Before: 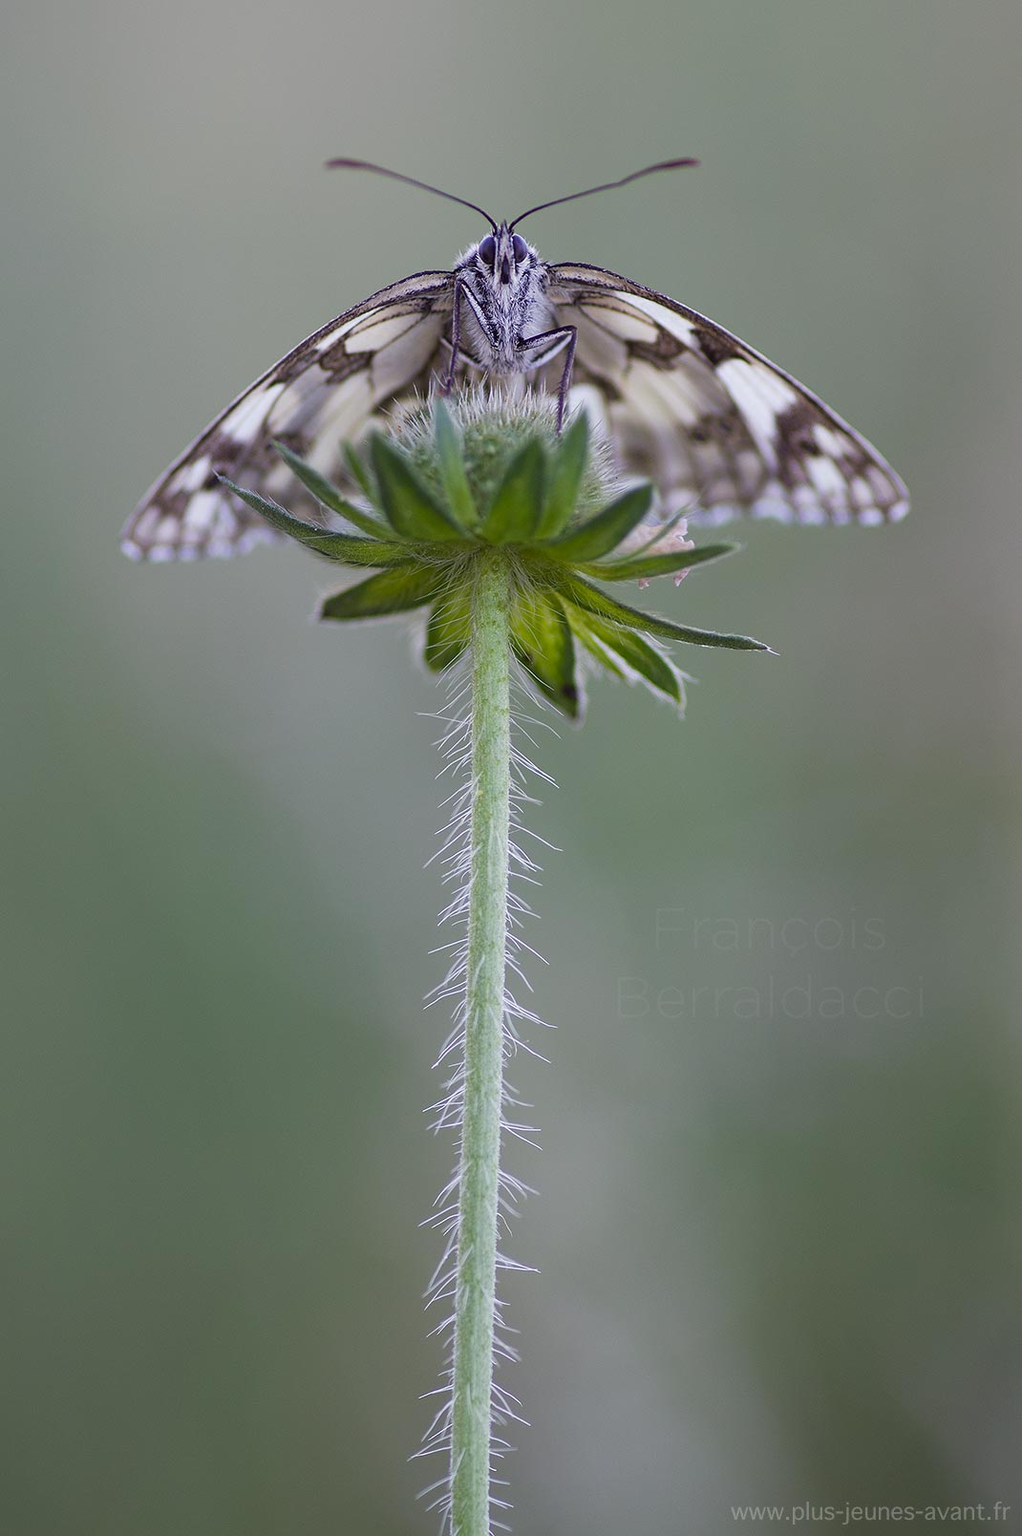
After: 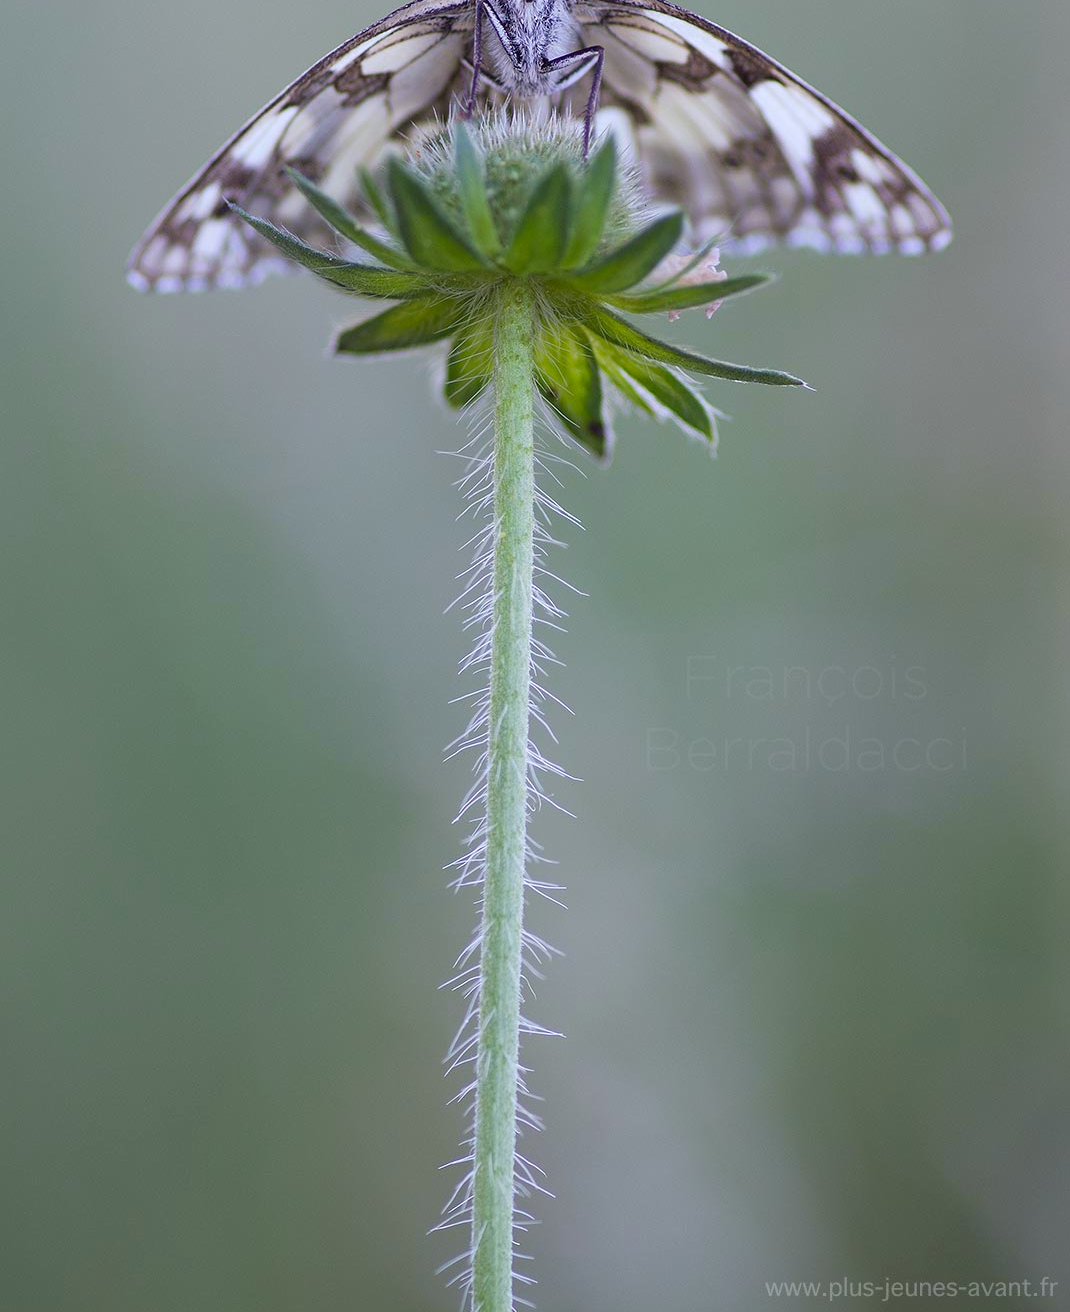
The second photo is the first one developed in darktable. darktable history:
color calibration: gray › normalize channels true, x 0.357, y 0.367, temperature 4703.91 K, gamut compression 0.002
contrast brightness saturation: contrast 0.033, brightness 0.063, saturation 0.127
crop and rotate: top 18.375%
